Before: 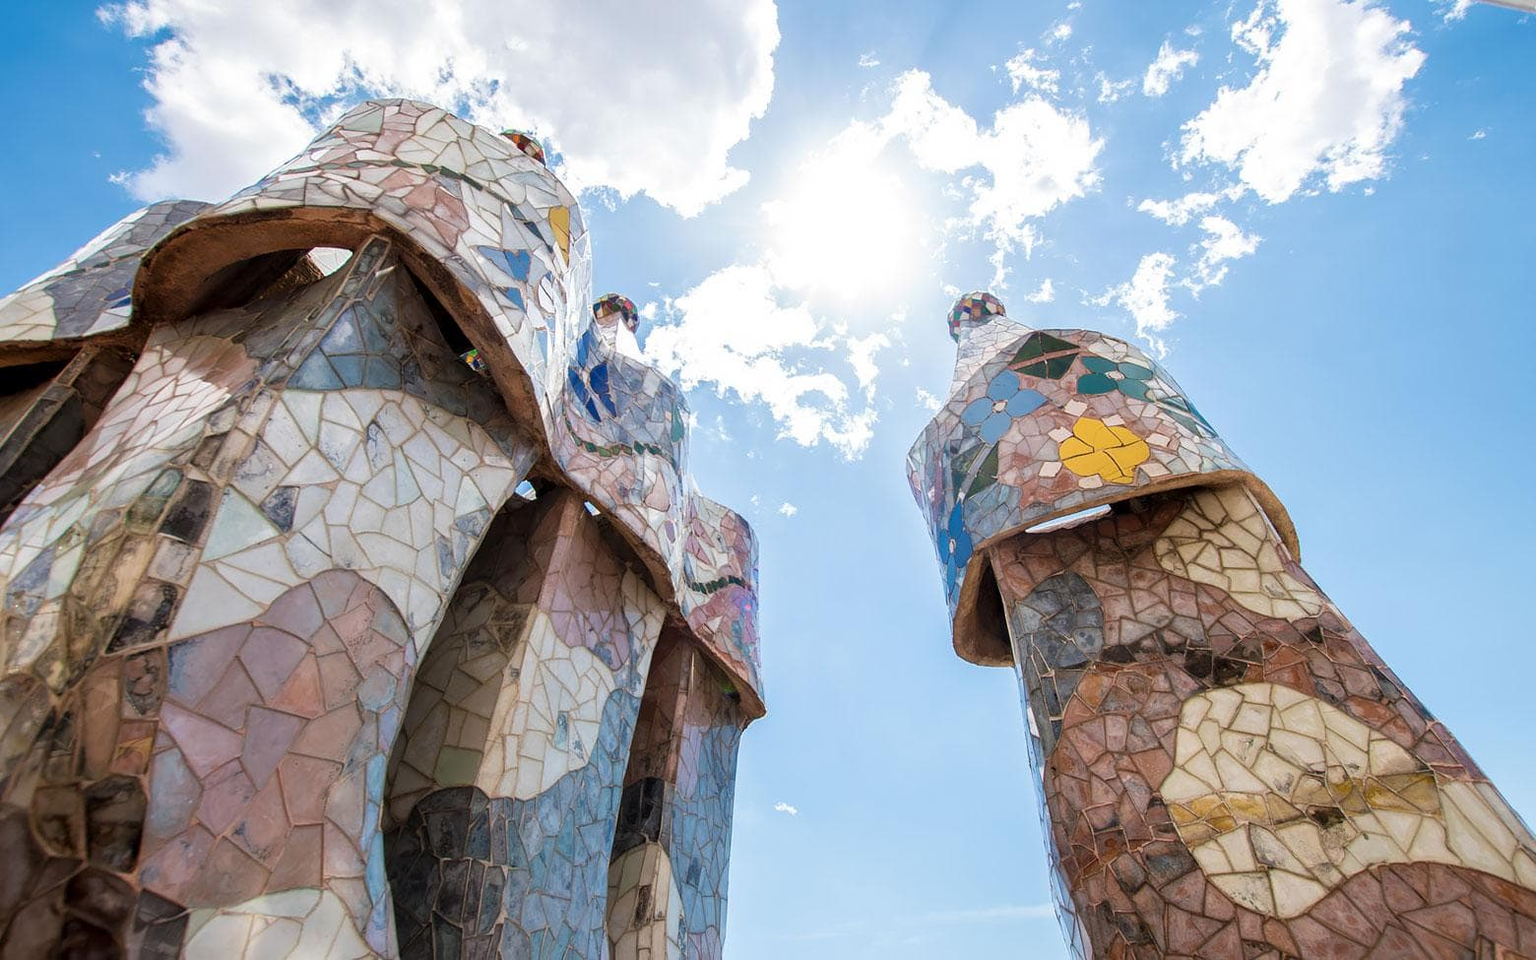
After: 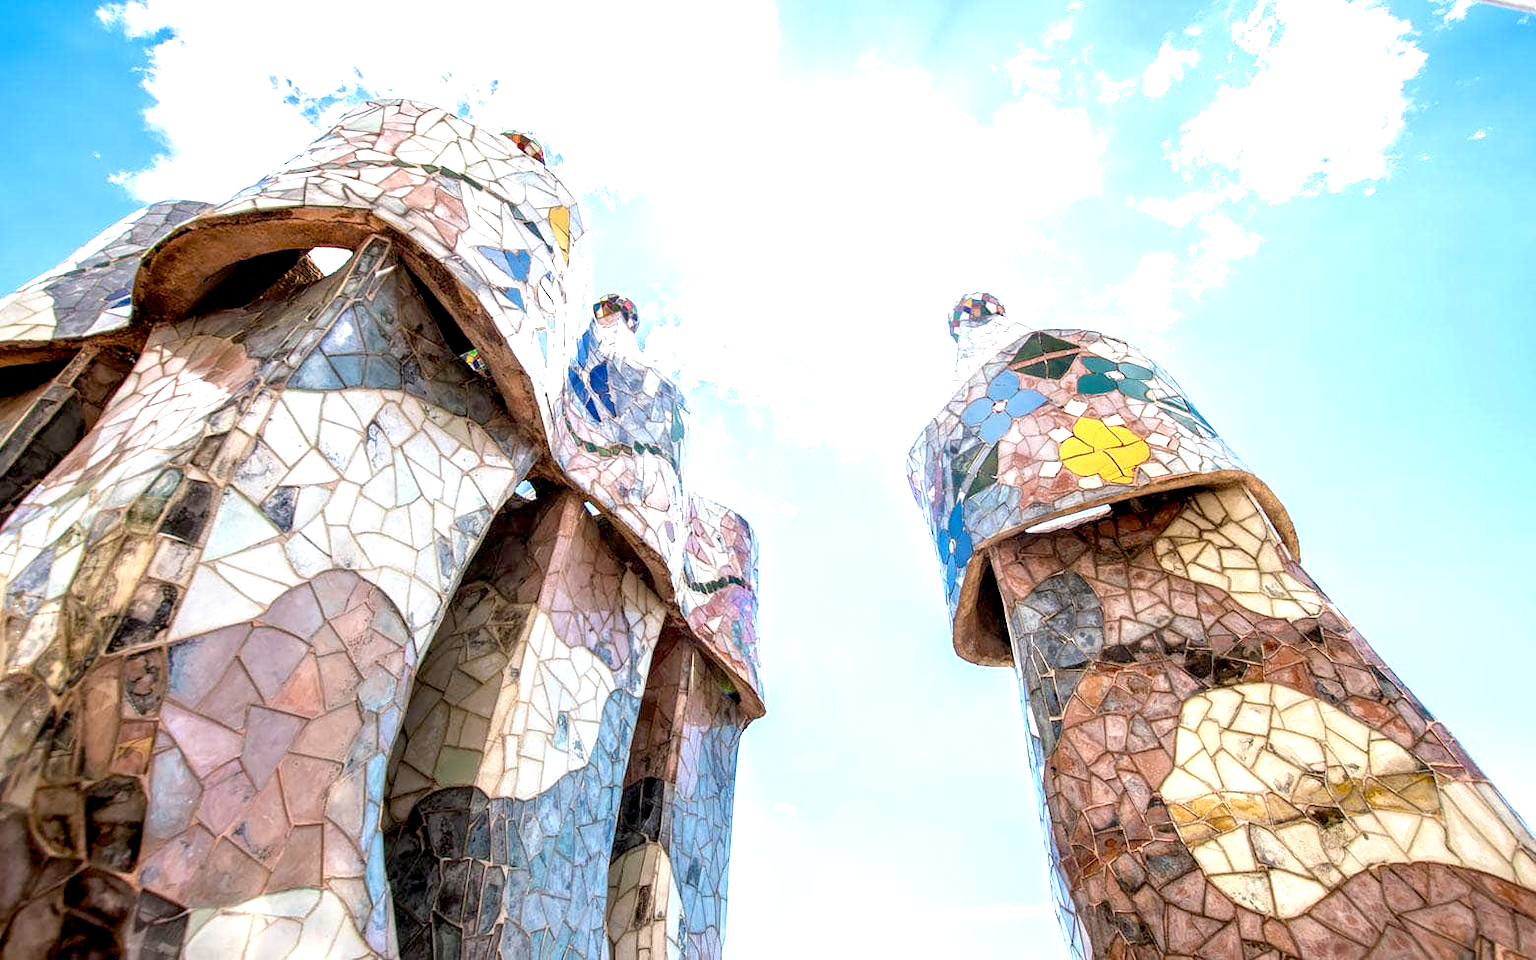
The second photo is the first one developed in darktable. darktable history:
local contrast: detail 130%
exposure: black level correction 0.008, exposure 0.974 EV, compensate highlight preservation false
